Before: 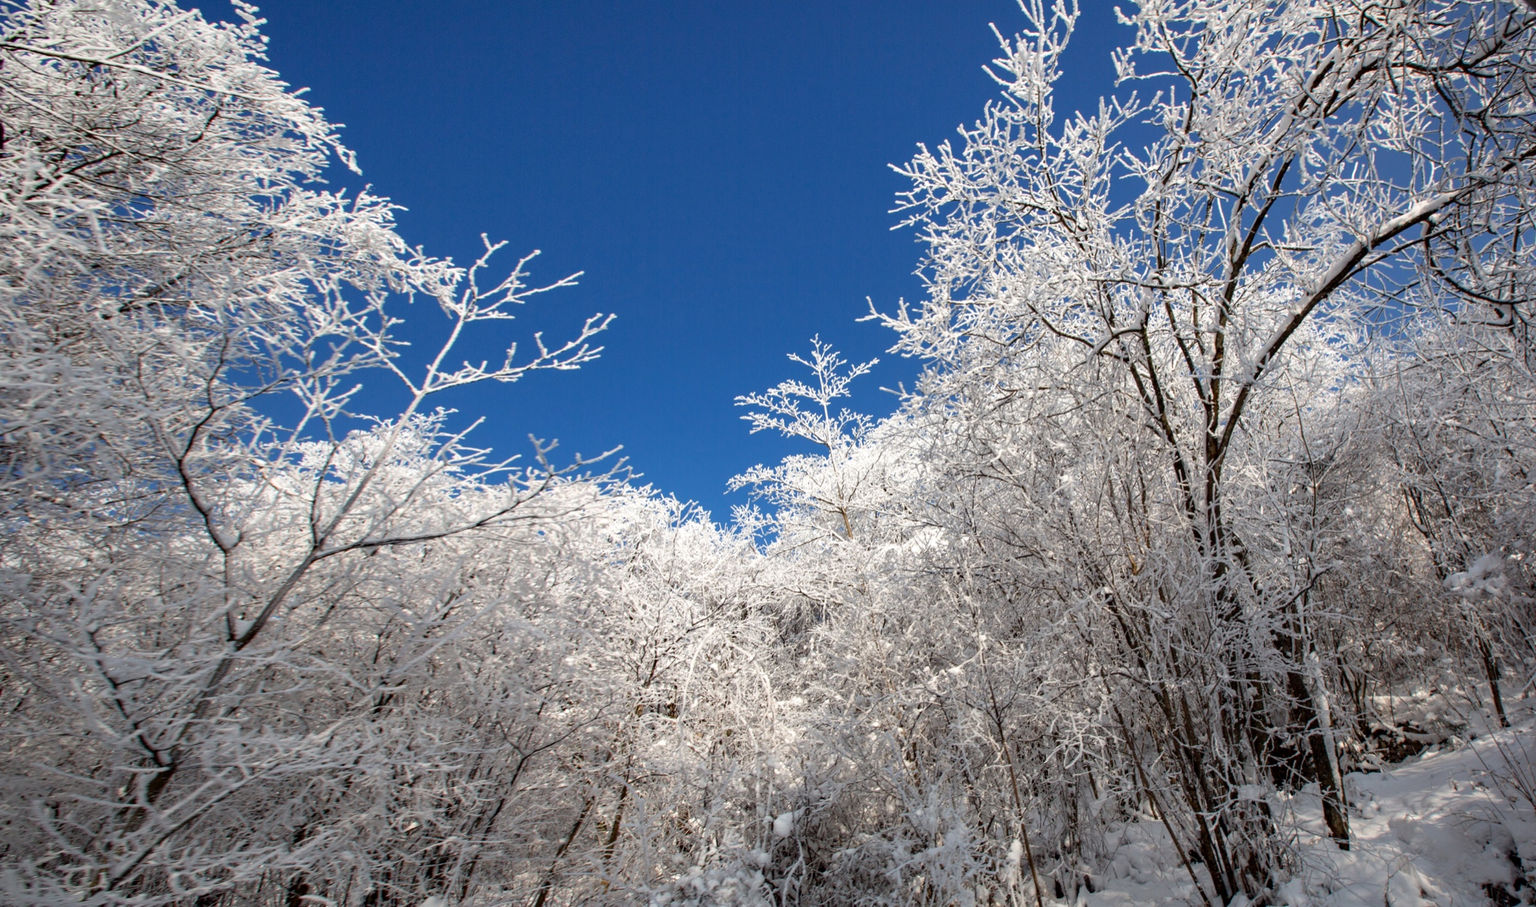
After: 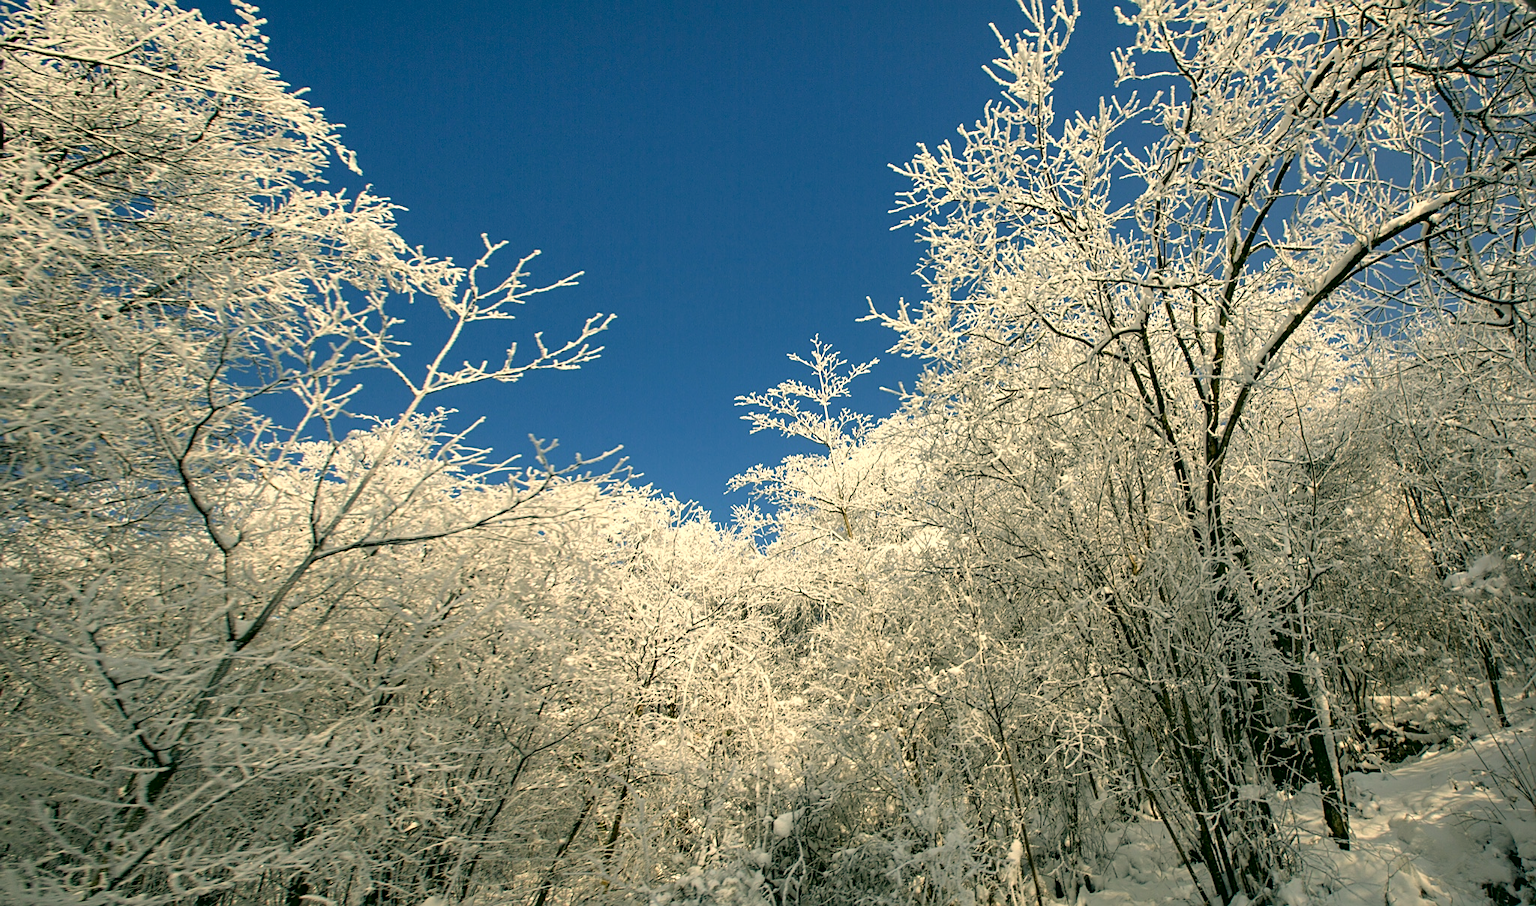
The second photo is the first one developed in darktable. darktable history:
sharpen: on, module defaults
crop: bottom 0.061%
color correction: highlights a* 5.15, highlights b* 24.11, shadows a* -16.27, shadows b* 3.72
exposure: exposure 0.082 EV, compensate exposure bias true, compensate highlight preservation false
